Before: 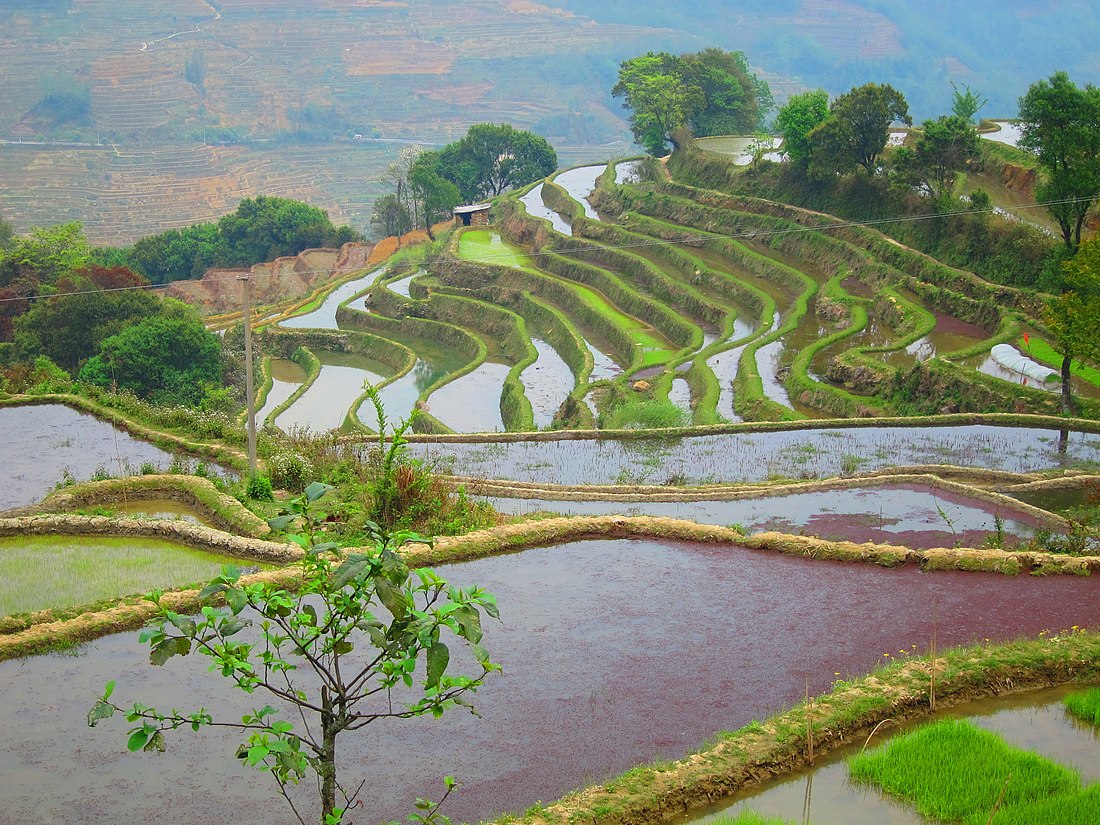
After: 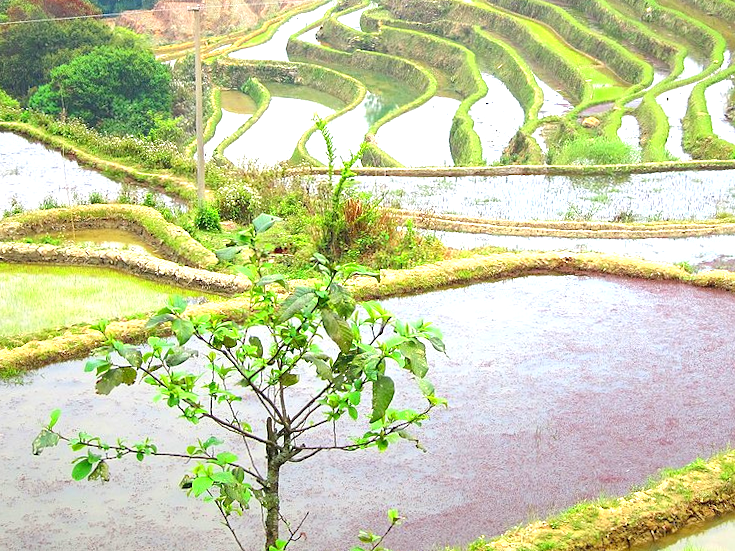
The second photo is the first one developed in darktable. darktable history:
crop and rotate: angle -0.82°, left 3.85%, top 31.828%, right 27.992%
exposure: black level correction 0.001, exposure 1.3 EV, compensate highlight preservation false
